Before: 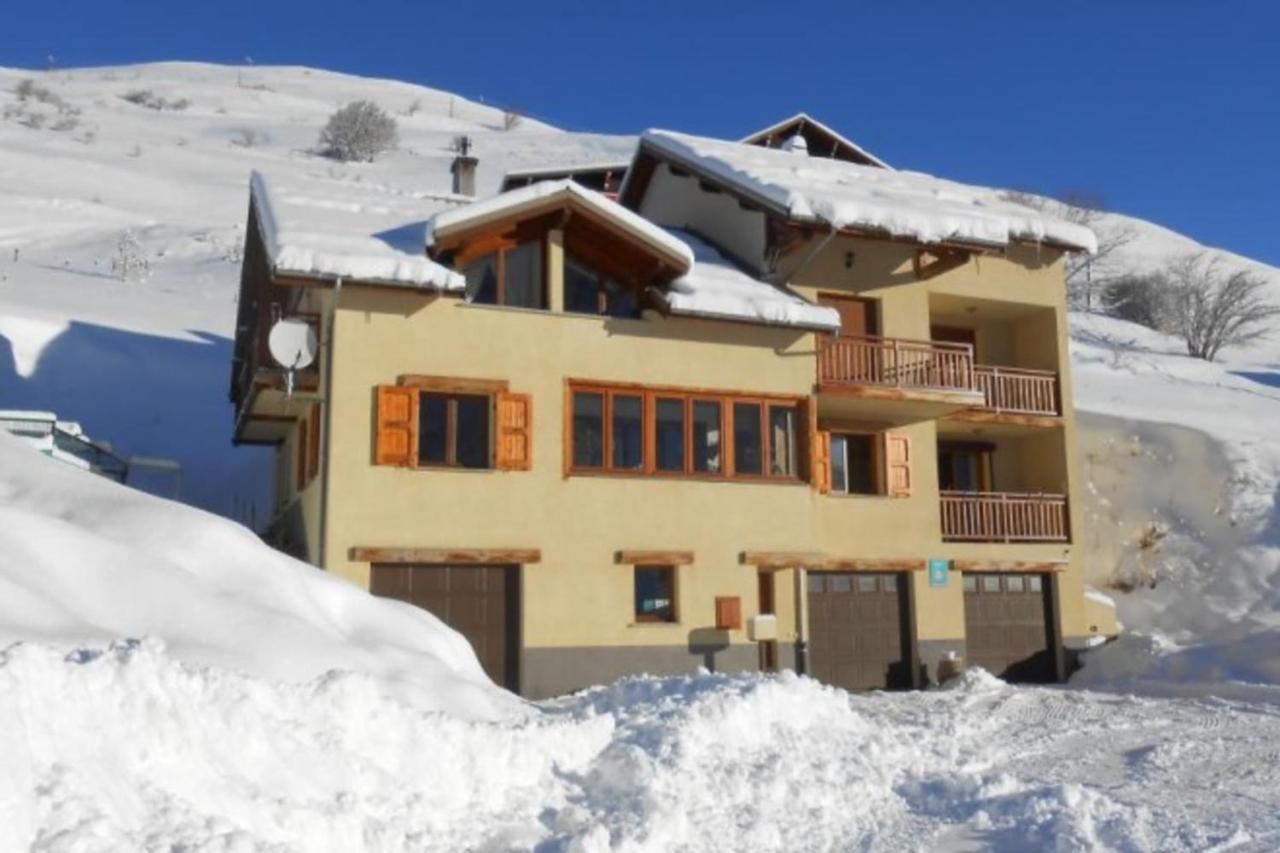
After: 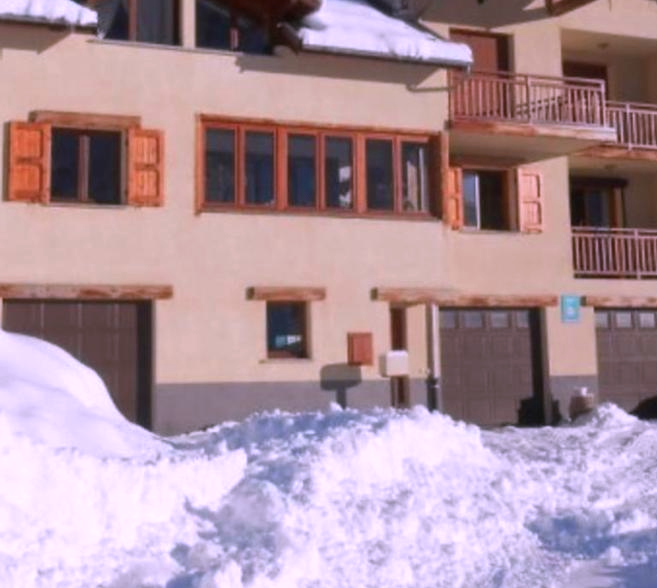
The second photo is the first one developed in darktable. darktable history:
color correction: highlights a* 15.1, highlights b* -25.14
crop and rotate: left 28.786%, top 31.005%, right 19.842%
